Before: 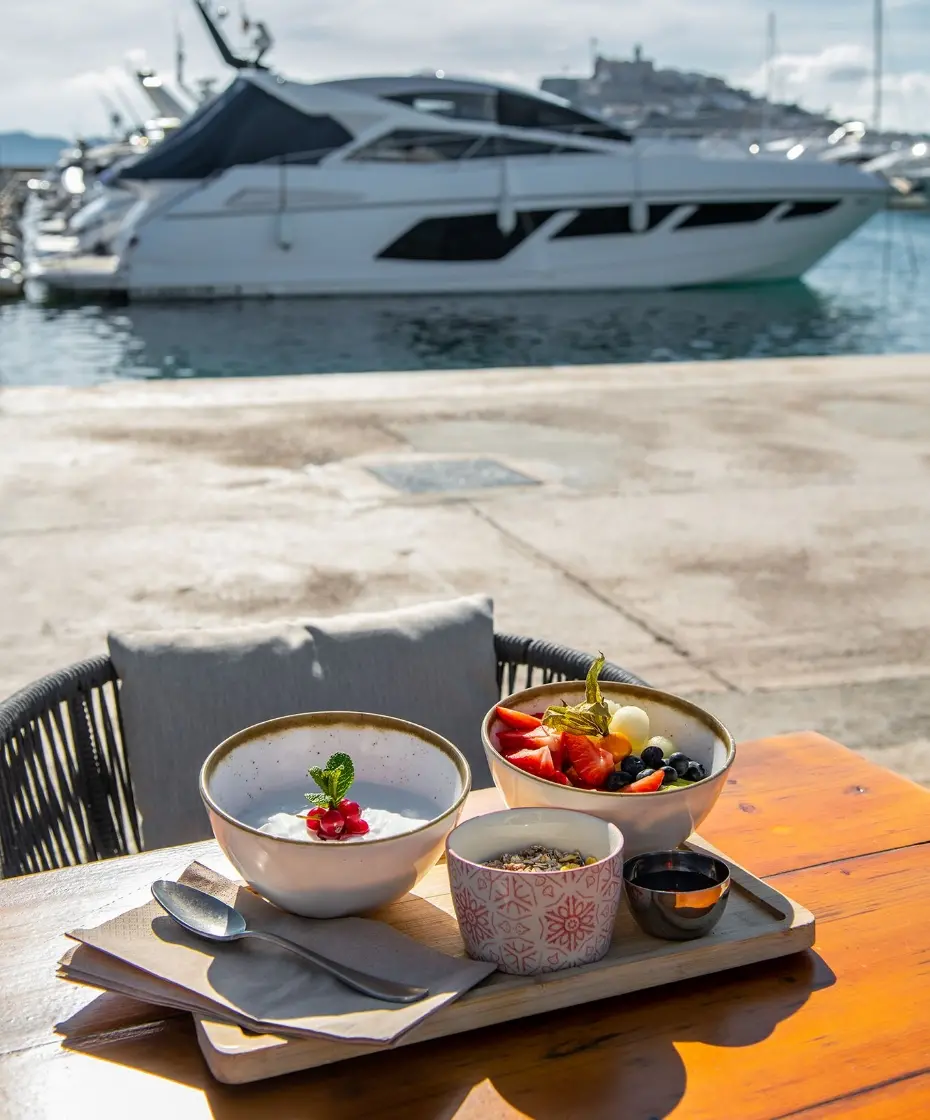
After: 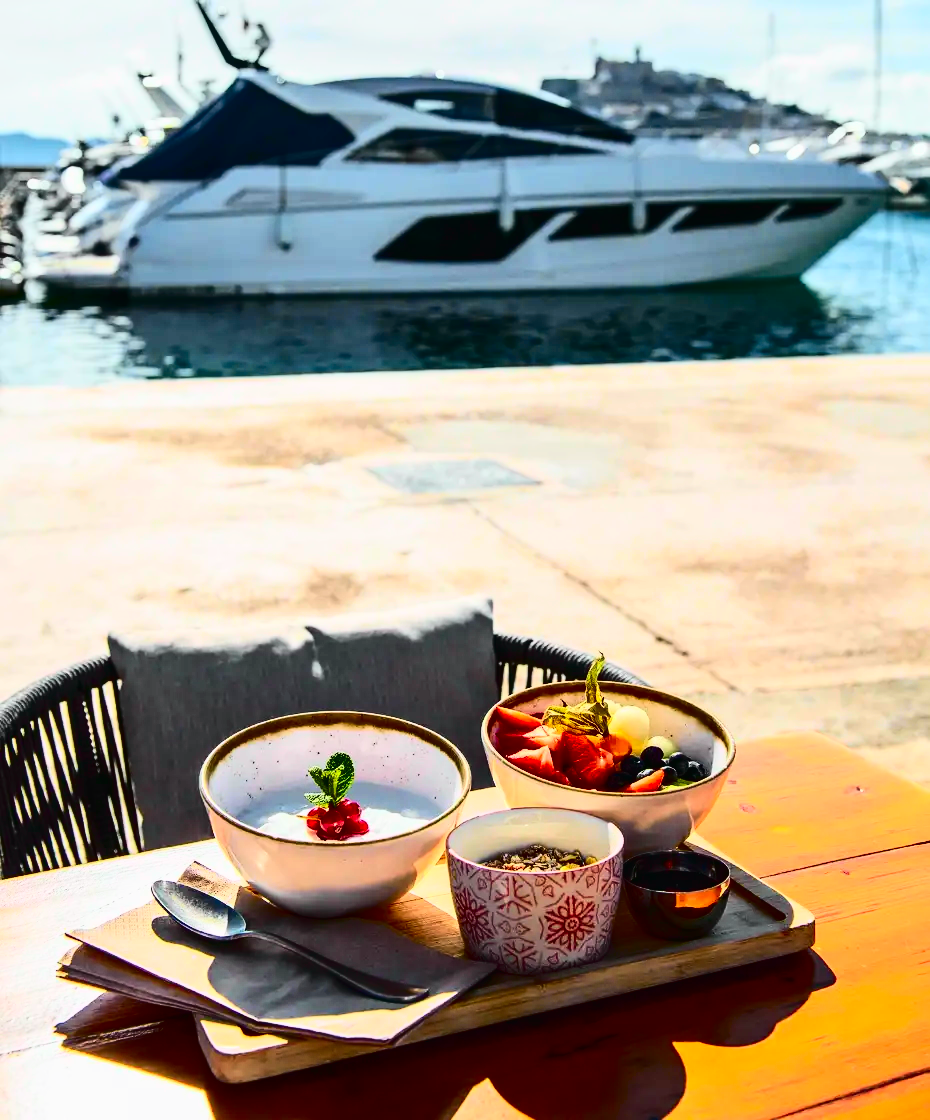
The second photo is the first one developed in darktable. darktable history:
contrast brightness saturation: contrast 0.32, brightness -0.08, saturation 0.17
tone curve: curves: ch0 [(0, 0.014) (0.12, 0.096) (0.386, 0.49) (0.54, 0.684) (0.751, 0.855) (0.89, 0.943) (0.998, 0.989)]; ch1 [(0, 0) (0.133, 0.099) (0.437, 0.41) (0.5, 0.5) (0.517, 0.536) (0.548, 0.575) (0.582, 0.631) (0.627, 0.688) (0.836, 0.868) (1, 1)]; ch2 [(0, 0) (0.374, 0.341) (0.456, 0.443) (0.478, 0.49) (0.501, 0.5) (0.528, 0.538) (0.55, 0.6) (0.572, 0.63) (0.702, 0.765) (1, 1)], color space Lab, independent channels, preserve colors none
